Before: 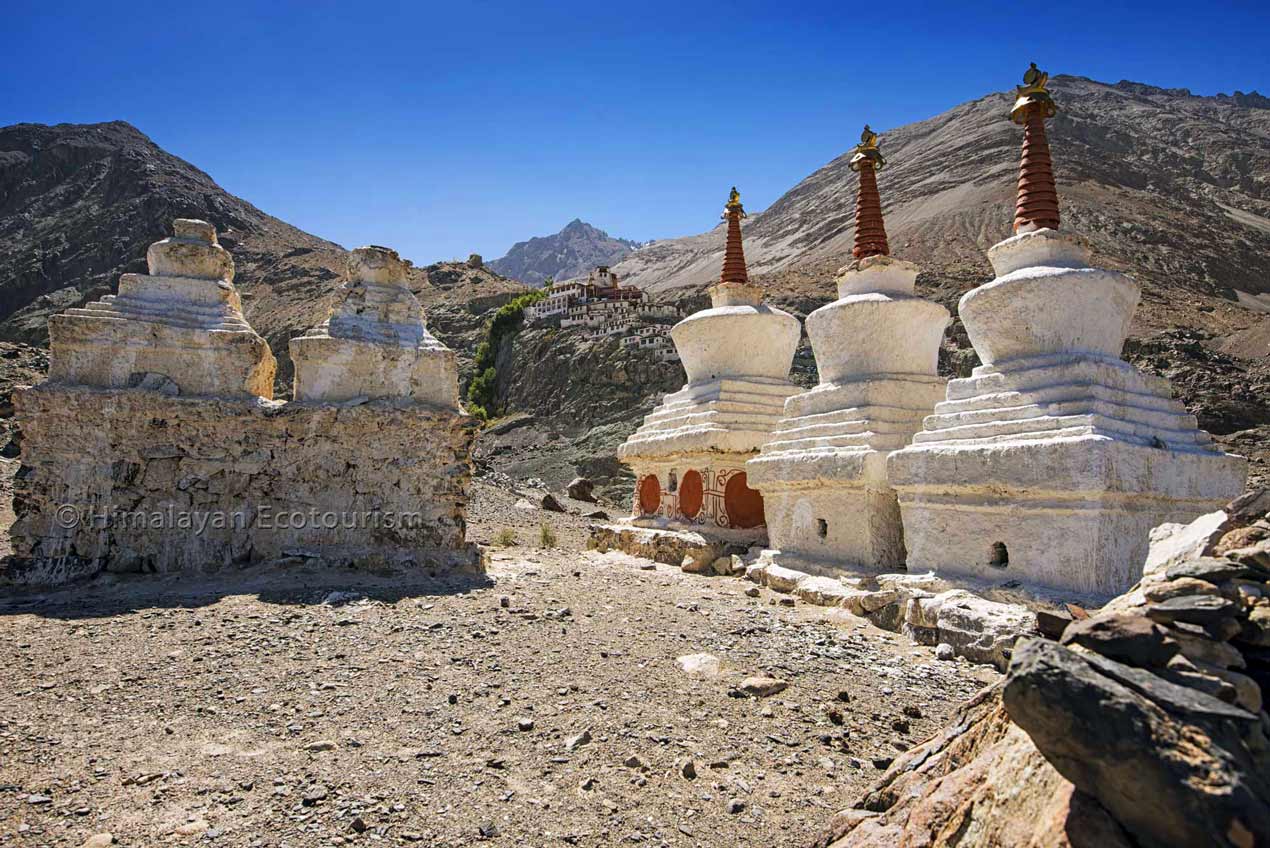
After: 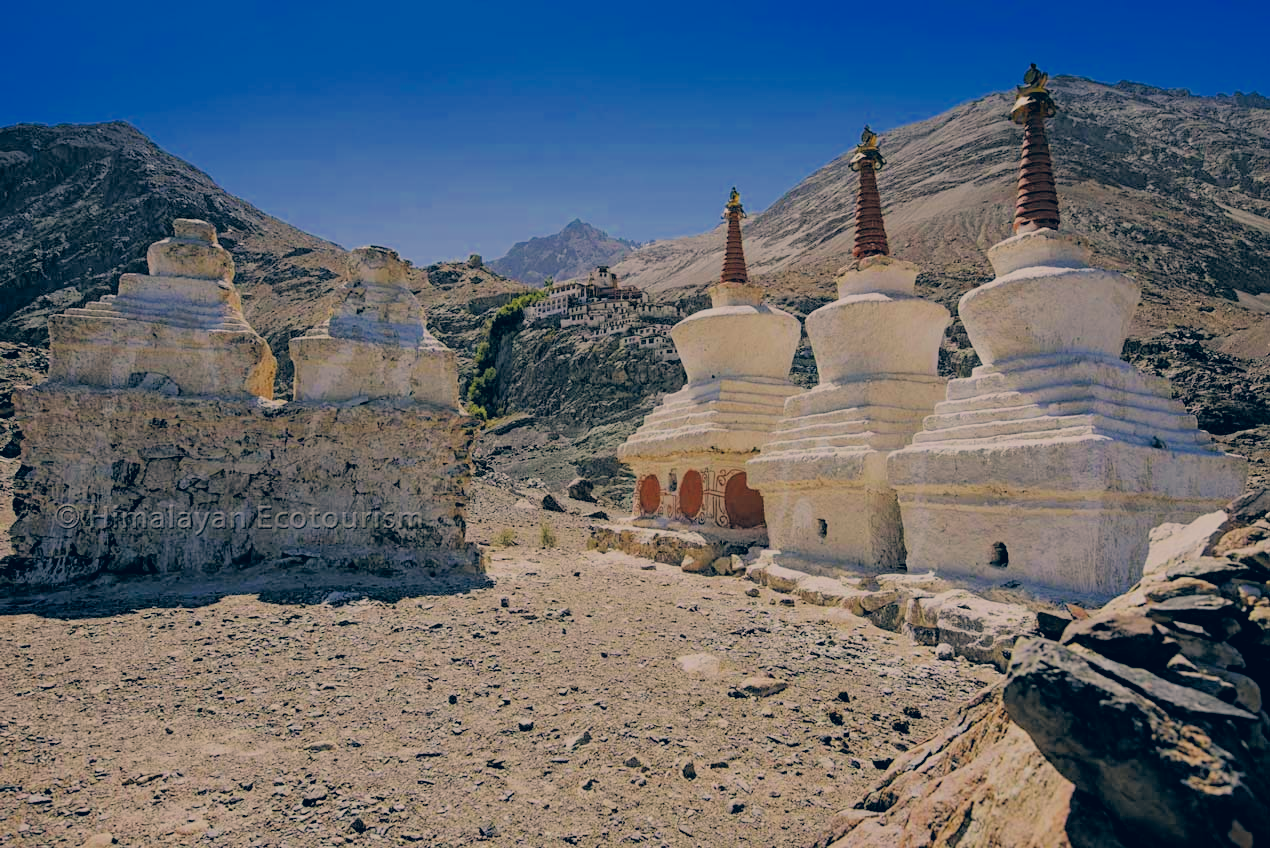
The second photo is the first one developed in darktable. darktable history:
color correction: highlights a* 10.37, highlights b* 14.14, shadows a* -9.62, shadows b* -14.94
filmic rgb: middle gray luminance 3.61%, black relative exposure -5.96 EV, white relative exposure 6.34 EV, dynamic range scaling 22.37%, target black luminance 0%, hardness 2.29, latitude 46.05%, contrast 0.786, highlights saturation mix 99.24%, shadows ↔ highlights balance 0.027%
